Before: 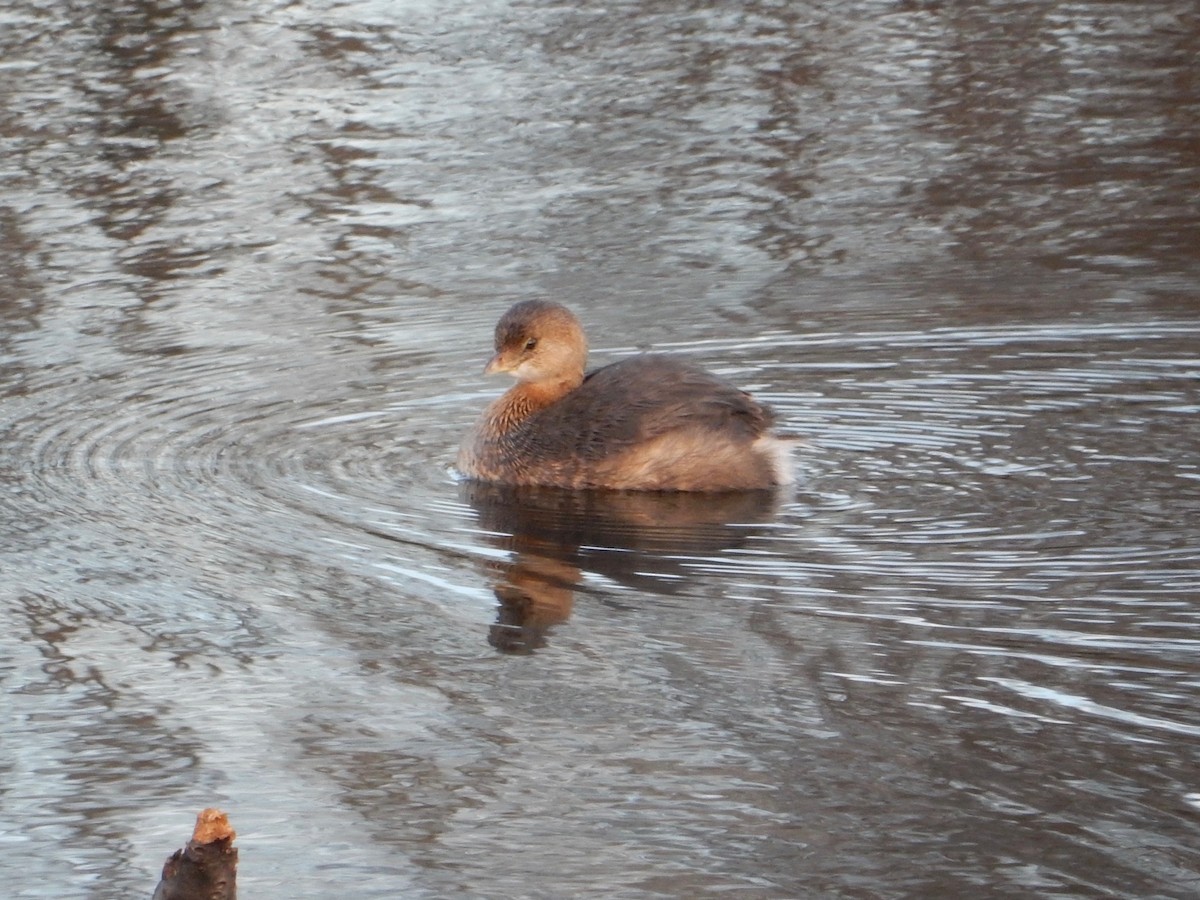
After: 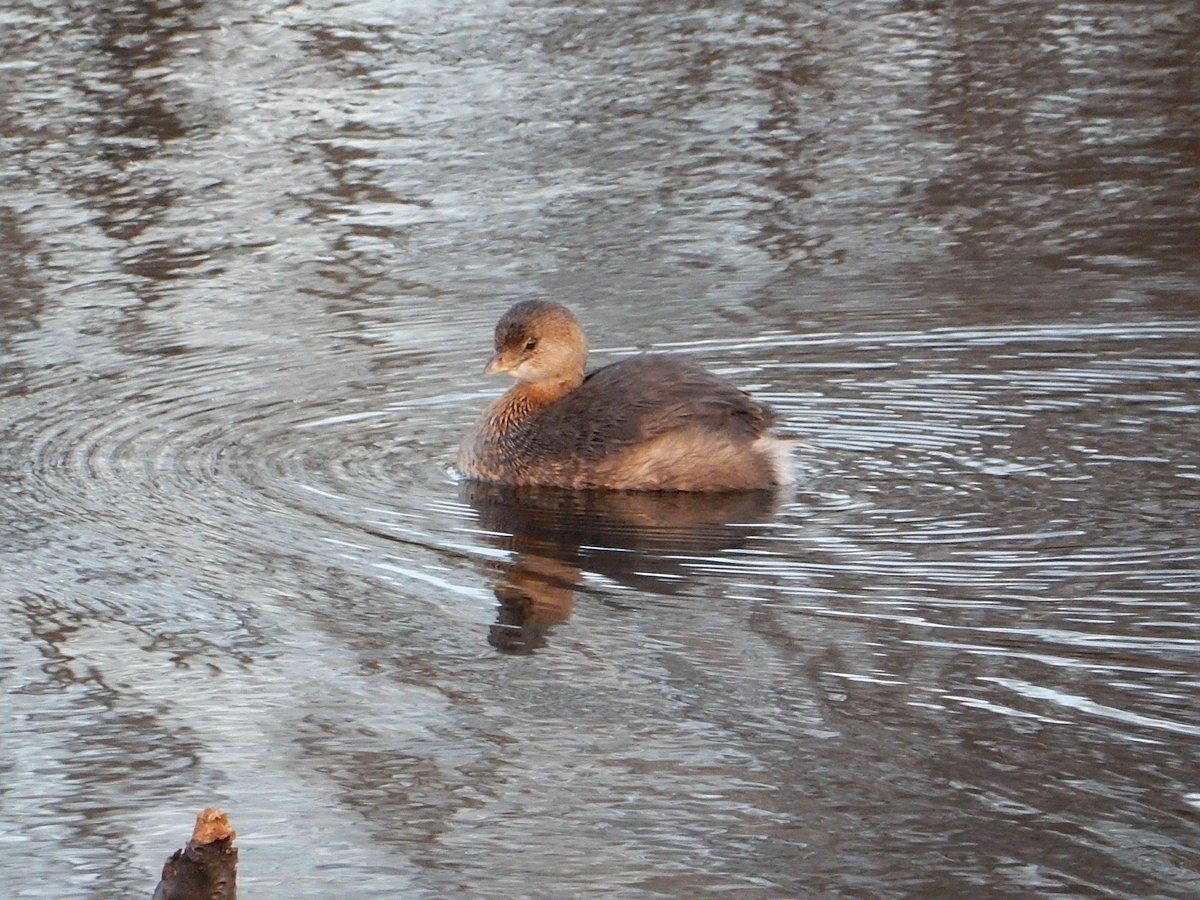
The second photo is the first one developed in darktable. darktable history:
local contrast: highlights 61%, shadows 106%, detail 107%, midtone range 0.529
sharpen: on, module defaults
